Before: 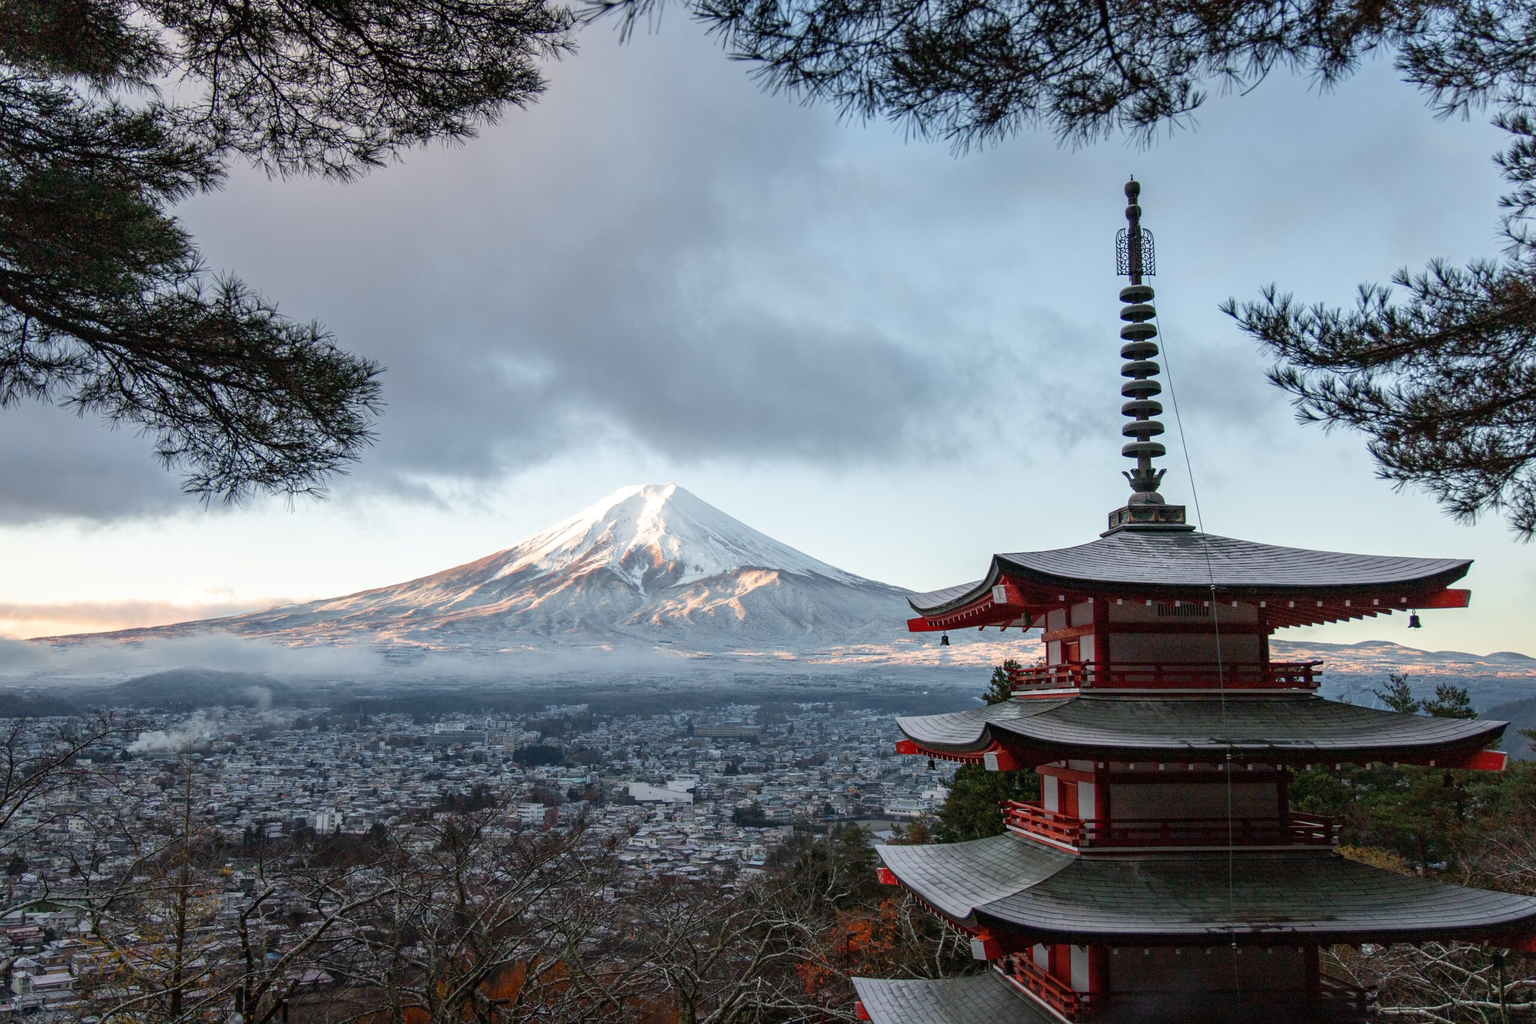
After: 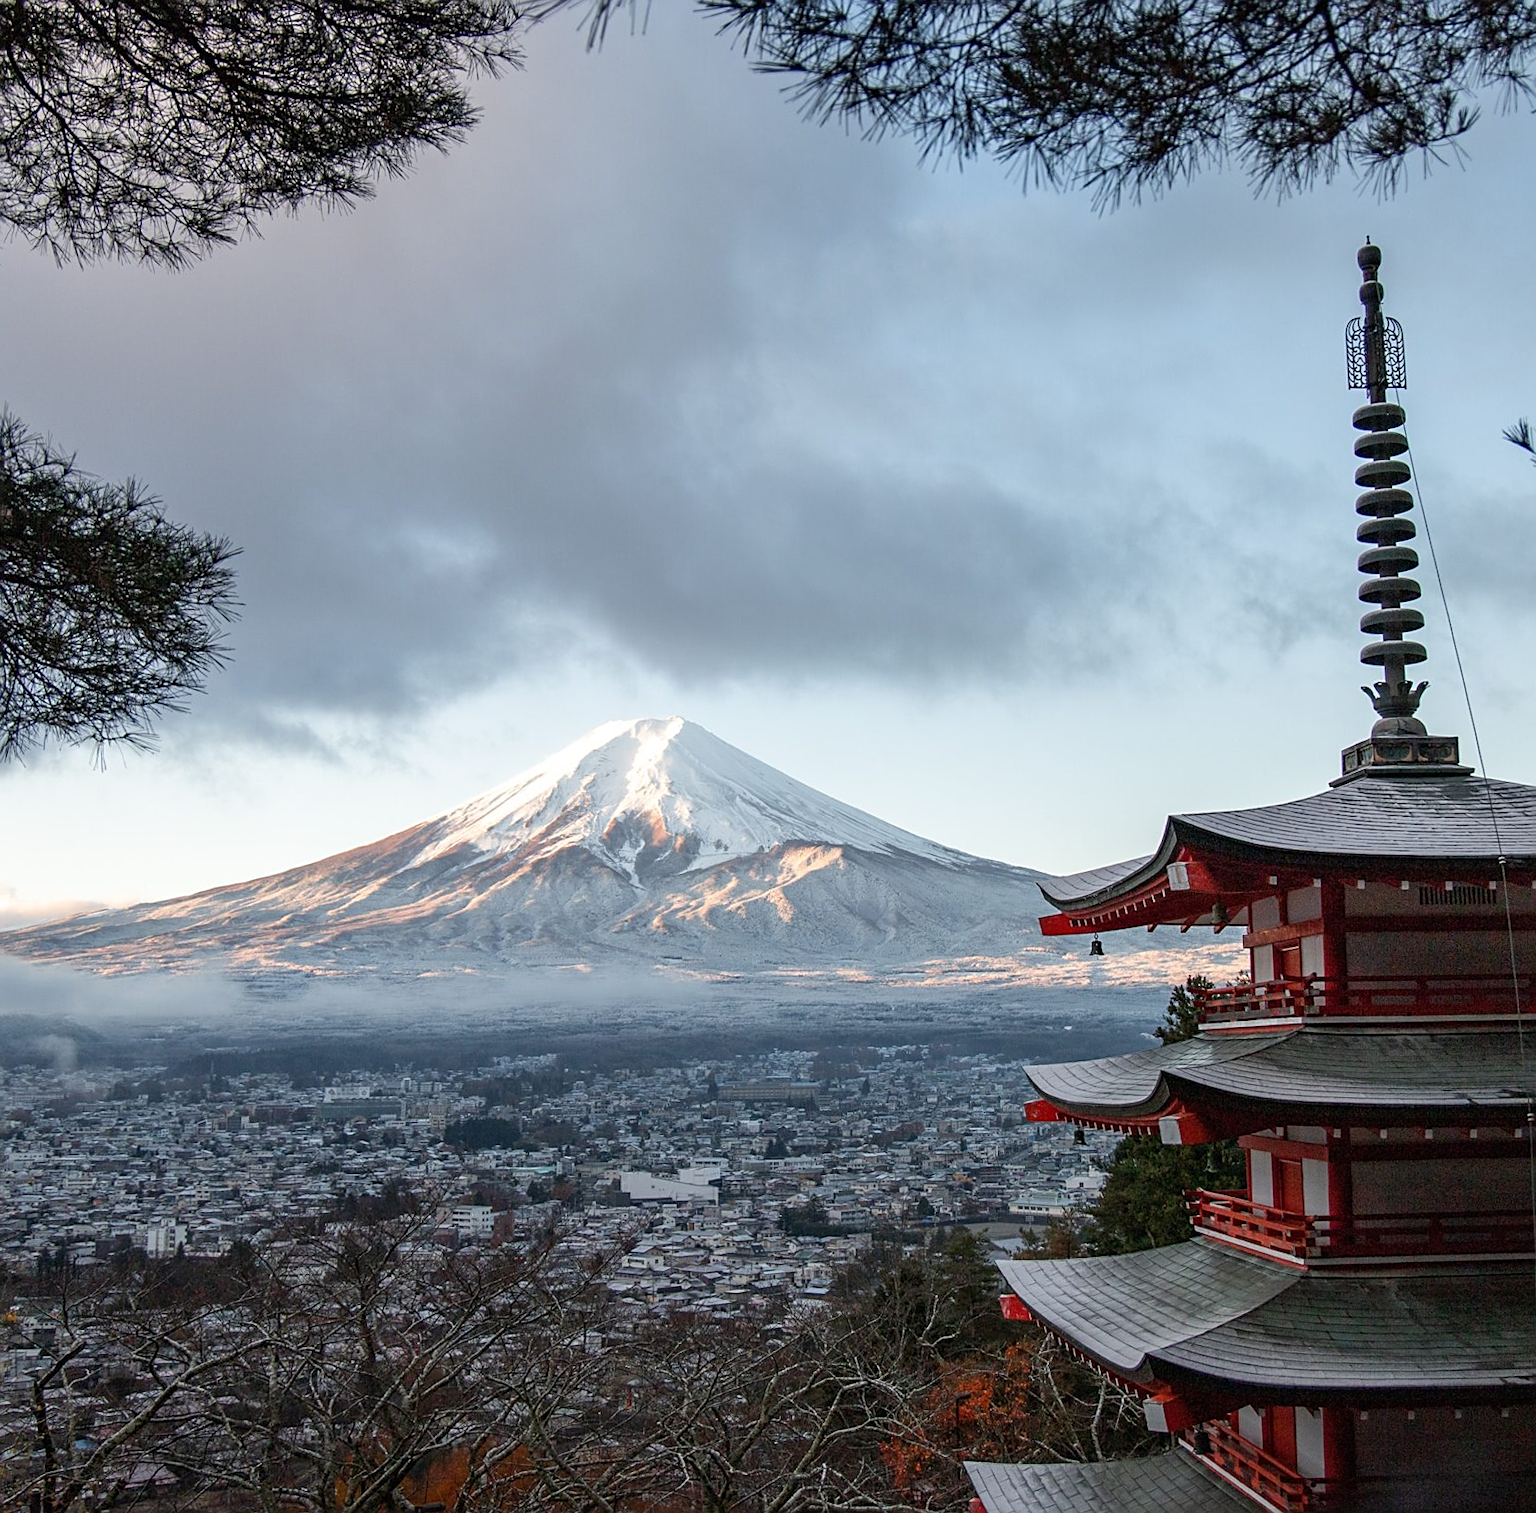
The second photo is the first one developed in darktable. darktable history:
sharpen: on, module defaults
crop and rotate: left 14.292%, right 19.041%
rotate and perspective: rotation -1°, crop left 0.011, crop right 0.989, crop top 0.025, crop bottom 0.975
